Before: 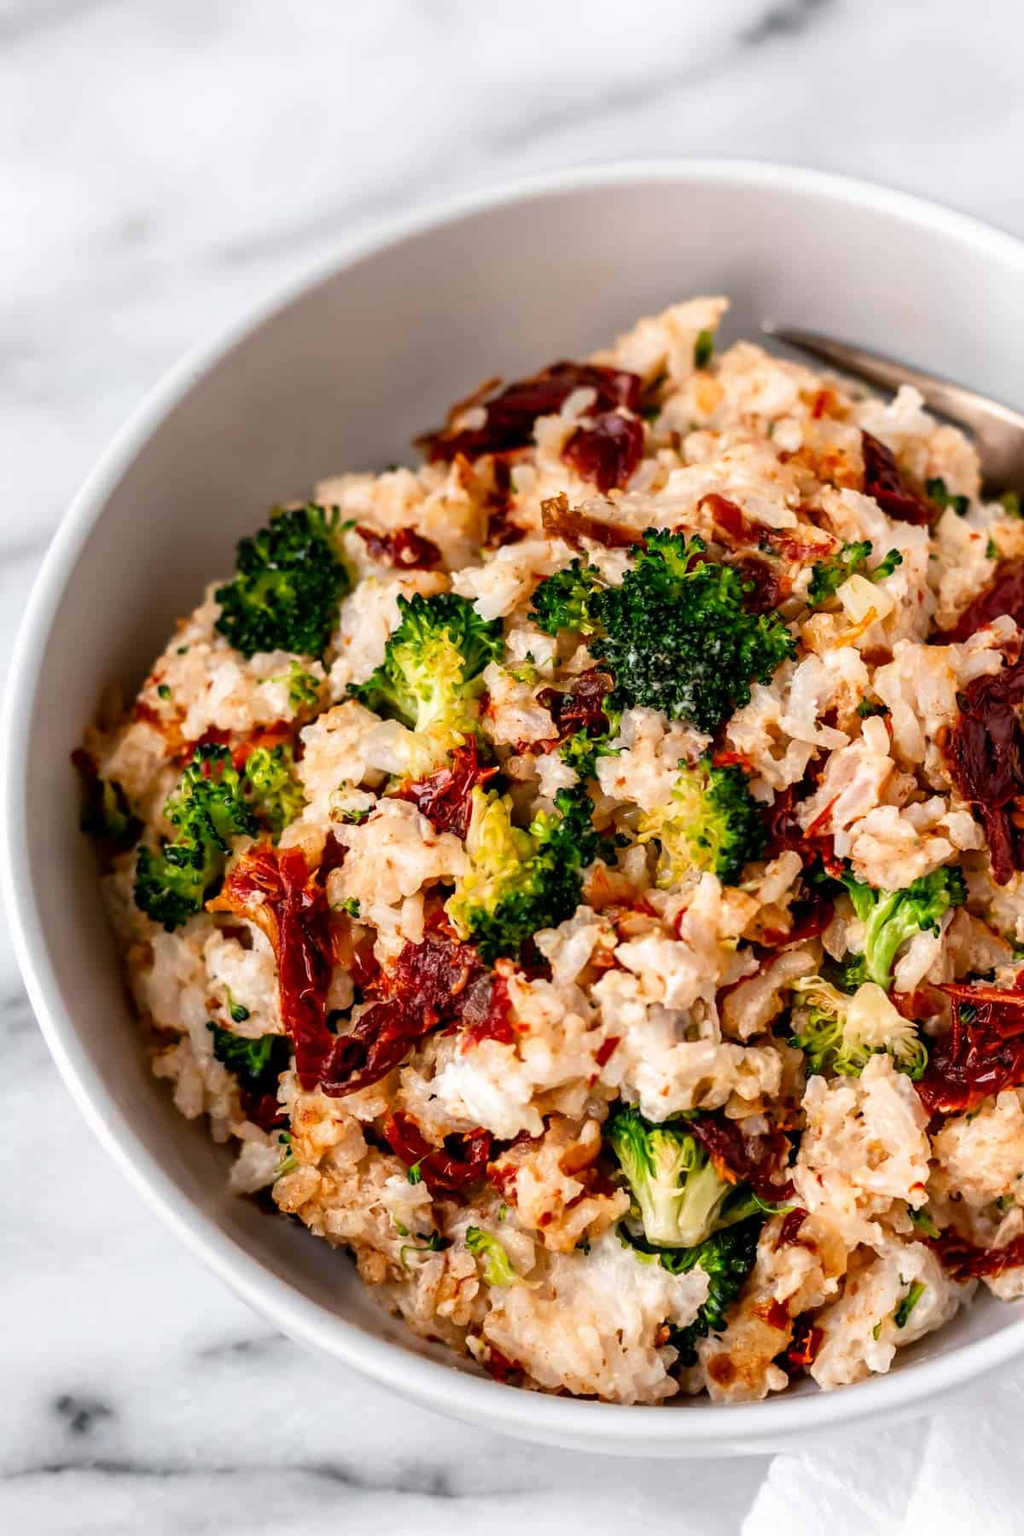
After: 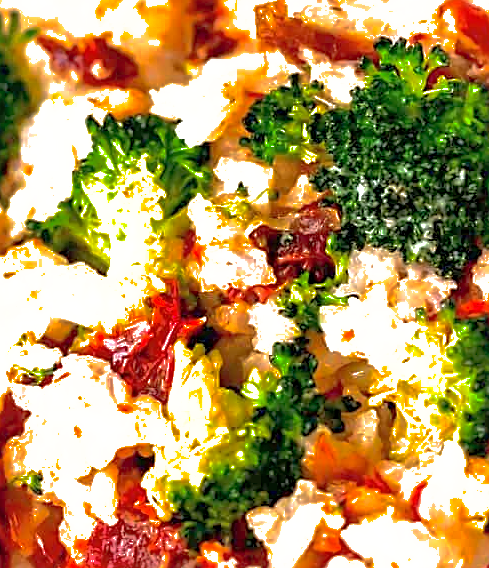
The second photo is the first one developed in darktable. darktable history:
exposure: exposure 0.99 EV, compensate highlight preservation false
crop: left 31.634%, top 32.284%, right 27.611%, bottom 36.13%
shadows and highlights: shadows 60.1, highlights -59.95, highlights color adjustment 89.71%
sharpen: on, module defaults
